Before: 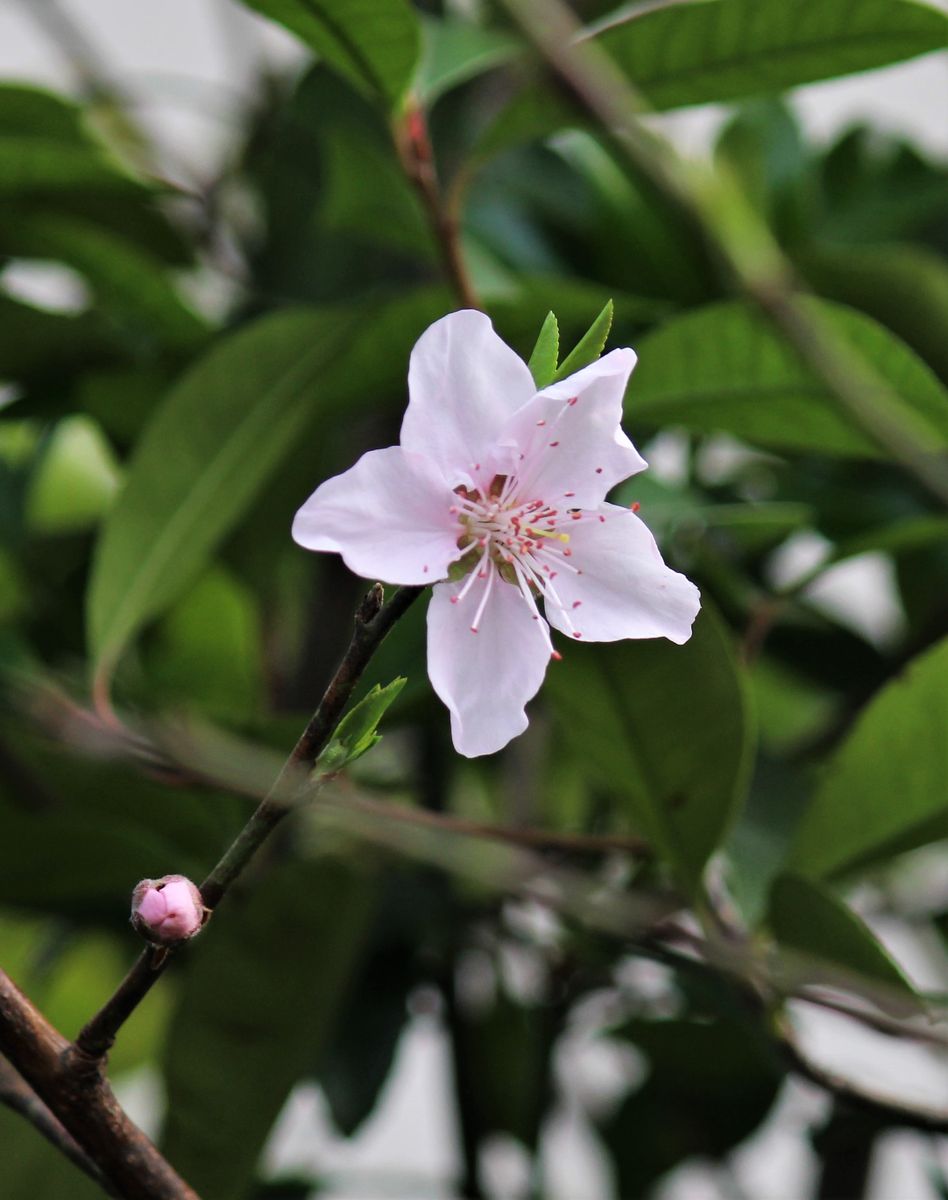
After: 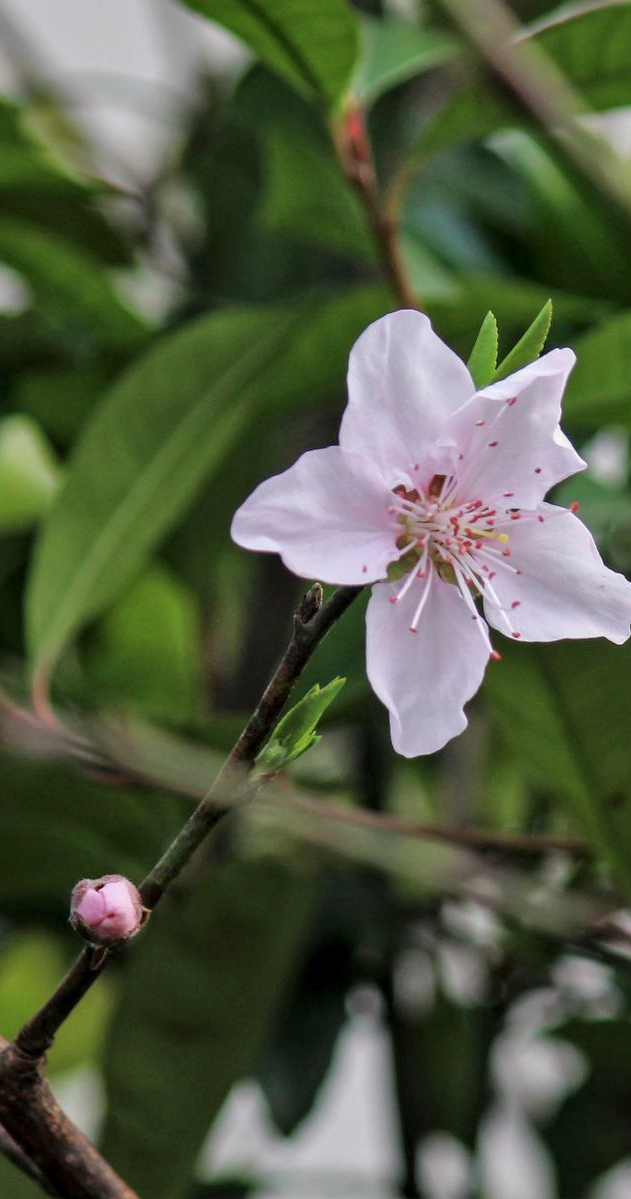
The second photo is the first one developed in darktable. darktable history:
exposure: exposure 0.207 EV, compensate highlight preservation false
crop and rotate: left 6.617%, right 26.717%
local contrast: on, module defaults
tone equalizer: -8 EV 0.25 EV, -7 EV 0.417 EV, -6 EV 0.417 EV, -5 EV 0.25 EV, -3 EV -0.25 EV, -2 EV -0.417 EV, -1 EV -0.417 EV, +0 EV -0.25 EV, edges refinement/feathering 500, mask exposure compensation -1.57 EV, preserve details guided filter
